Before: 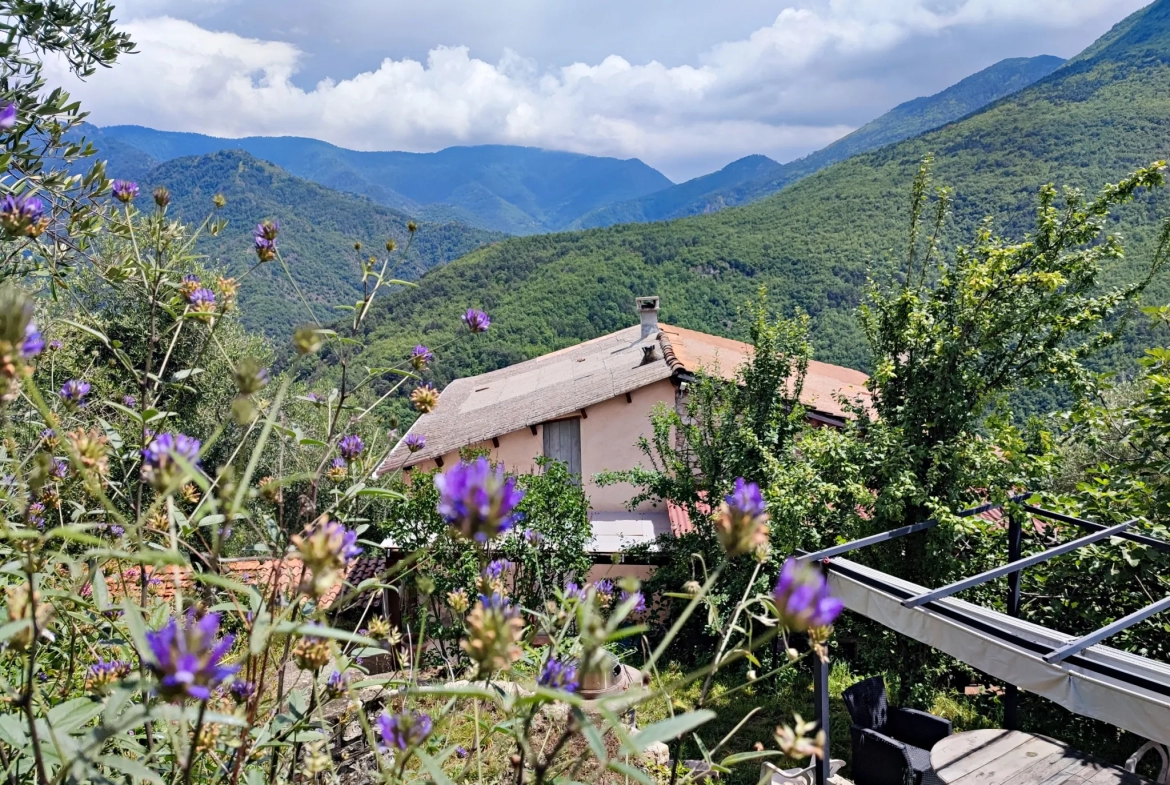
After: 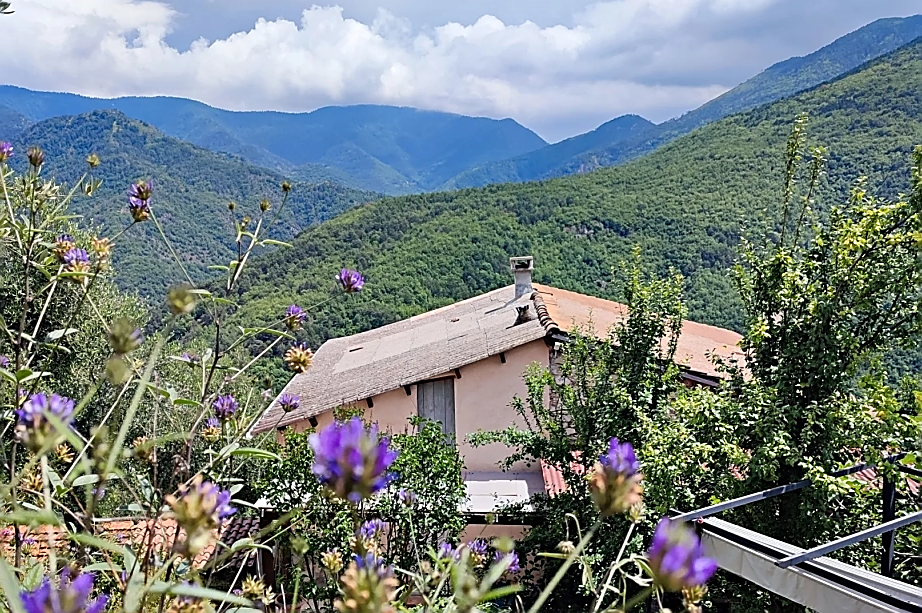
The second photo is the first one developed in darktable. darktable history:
crop and rotate: left 10.77%, top 5.1%, right 10.41%, bottom 16.76%
sharpen: radius 1.4, amount 1.25, threshold 0.7
